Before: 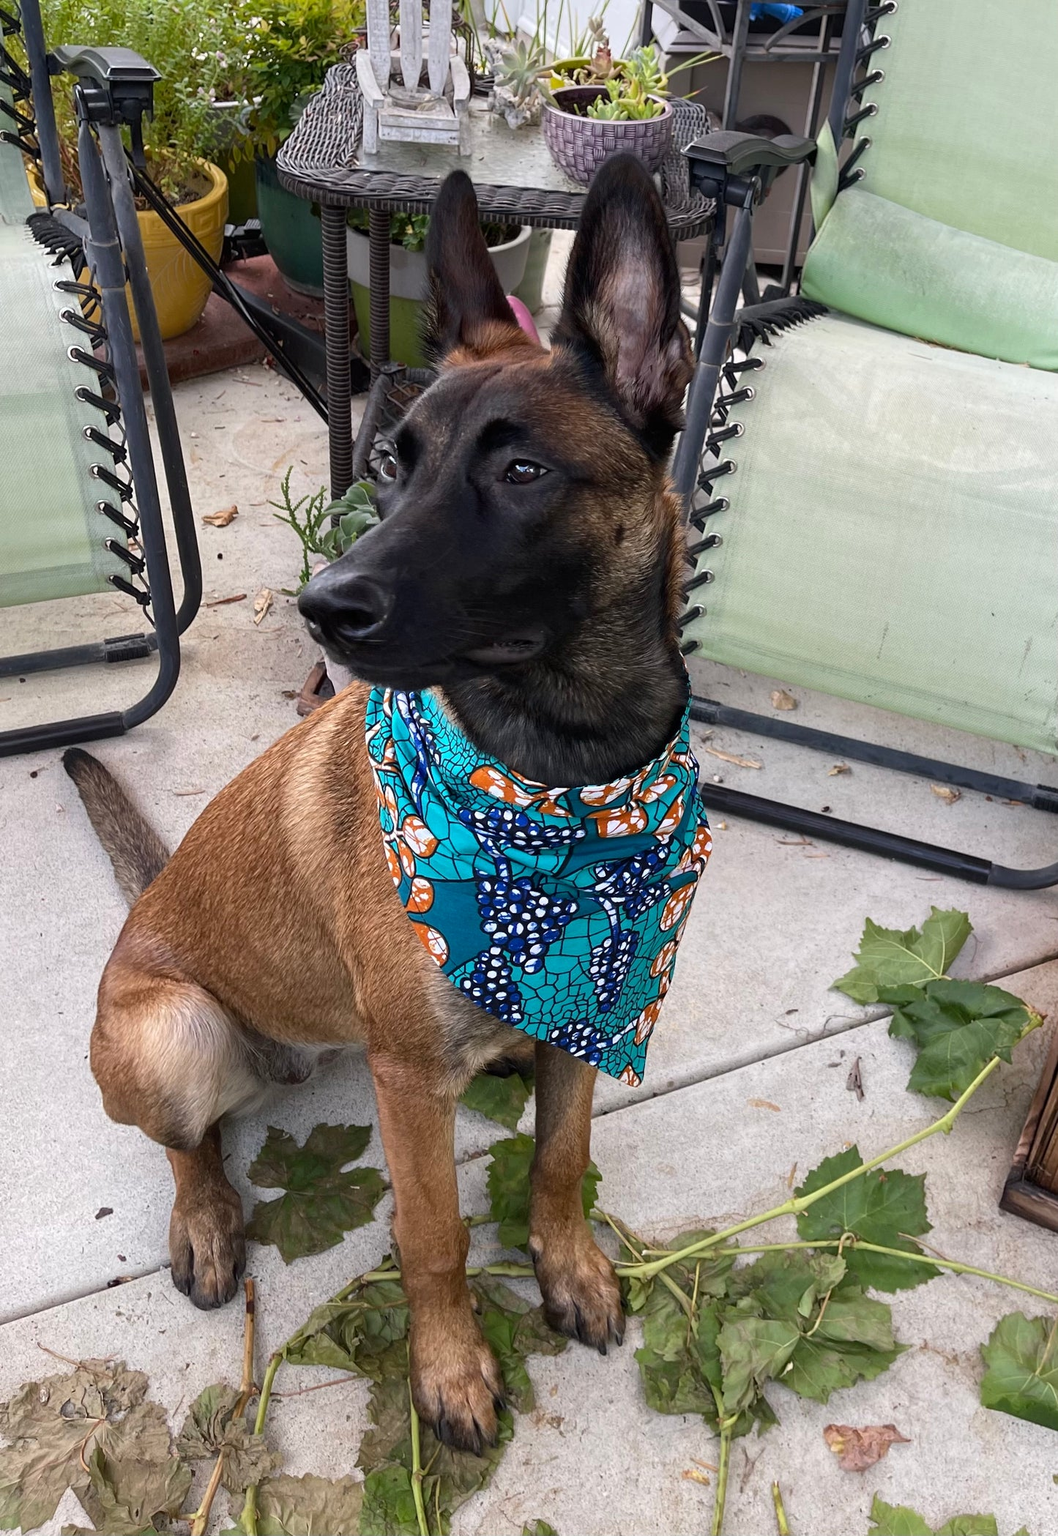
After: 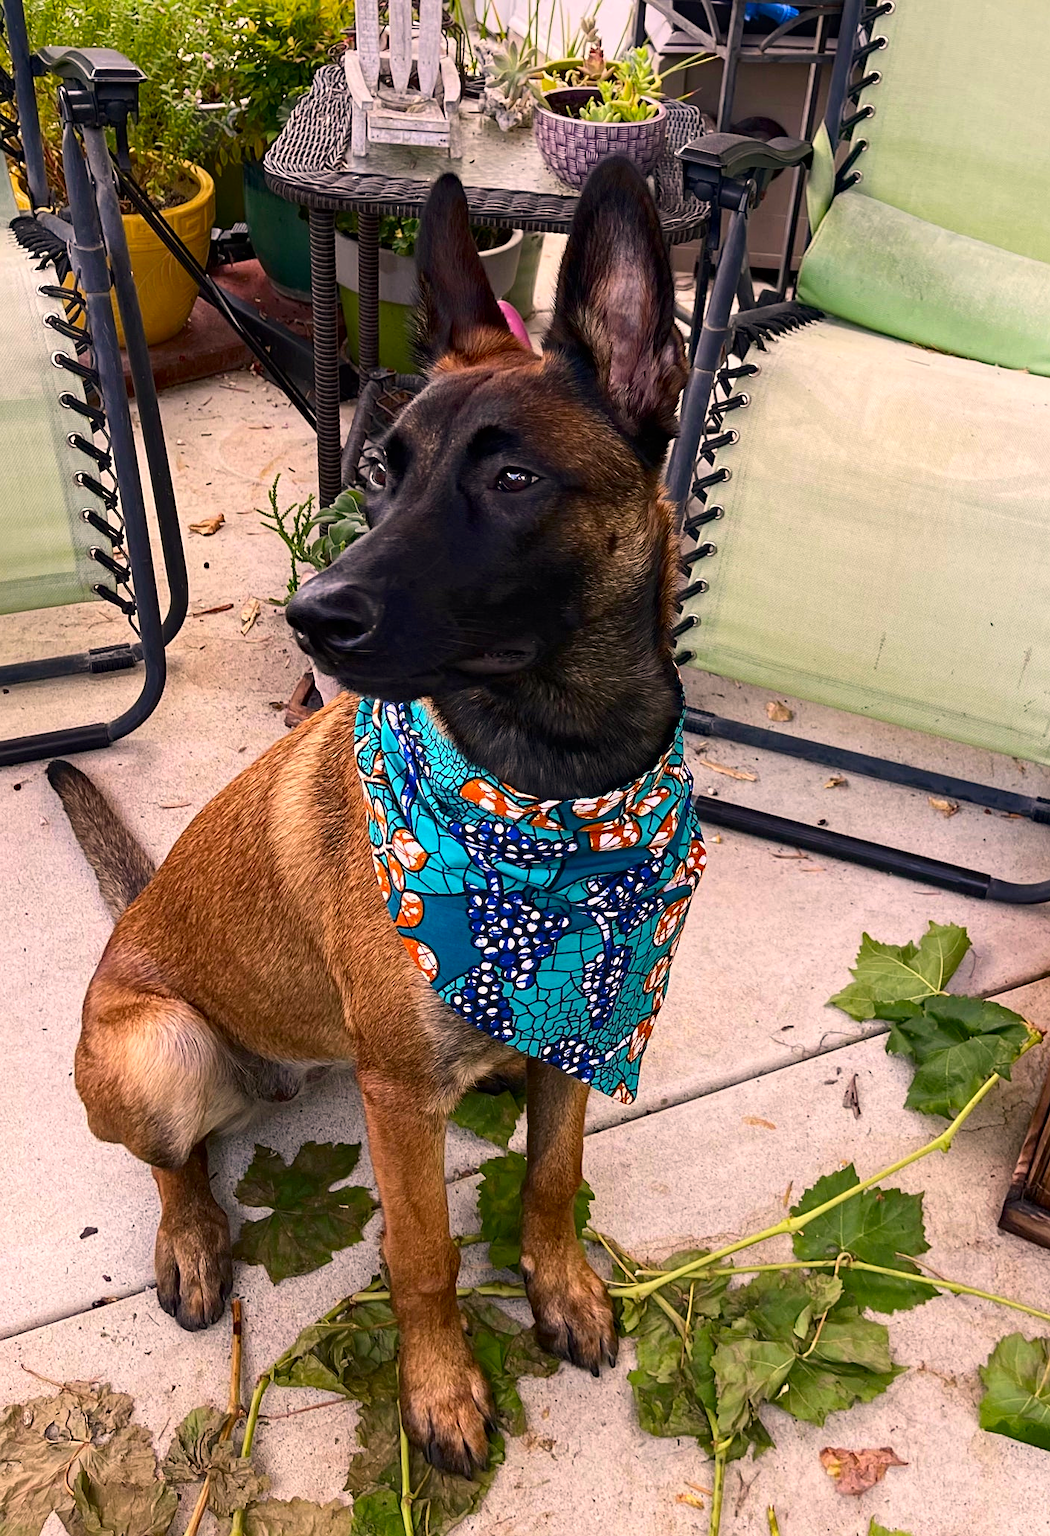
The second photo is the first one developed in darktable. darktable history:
contrast brightness saturation: contrast 0.172, saturation 0.304
haze removal: compatibility mode true, adaptive false
crop and rotate: left 1.638%, right 0.623%, bottom 1.541%
color correction: highlights a* 11.63, highlights b* 11.76
sharpen: amount 0.204
